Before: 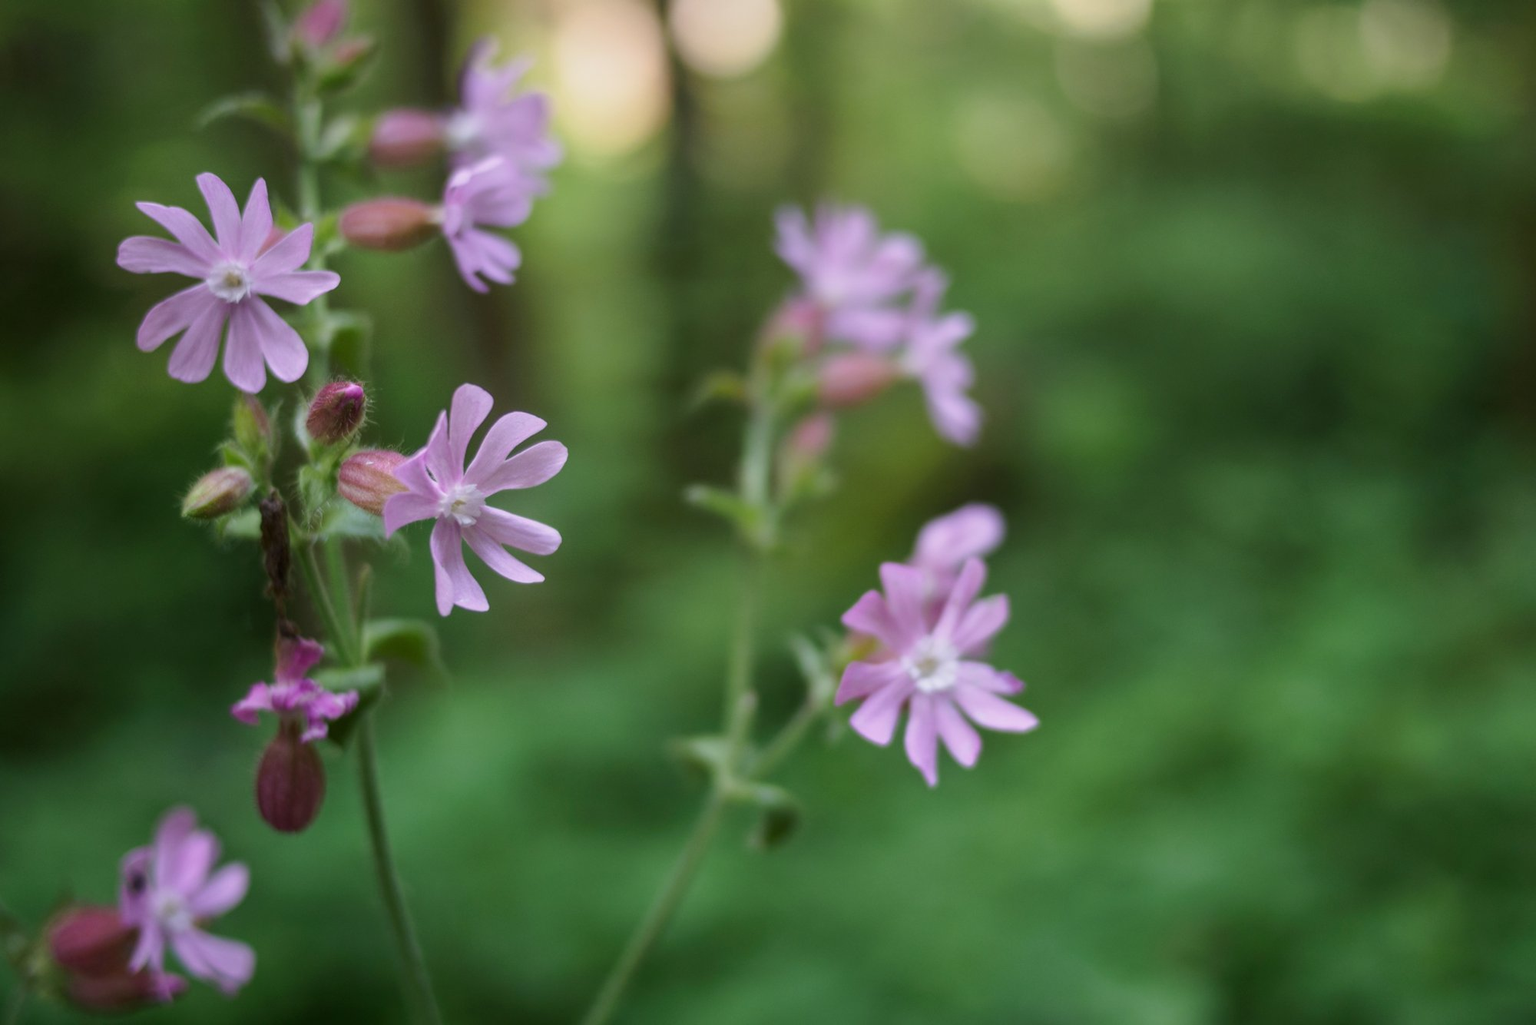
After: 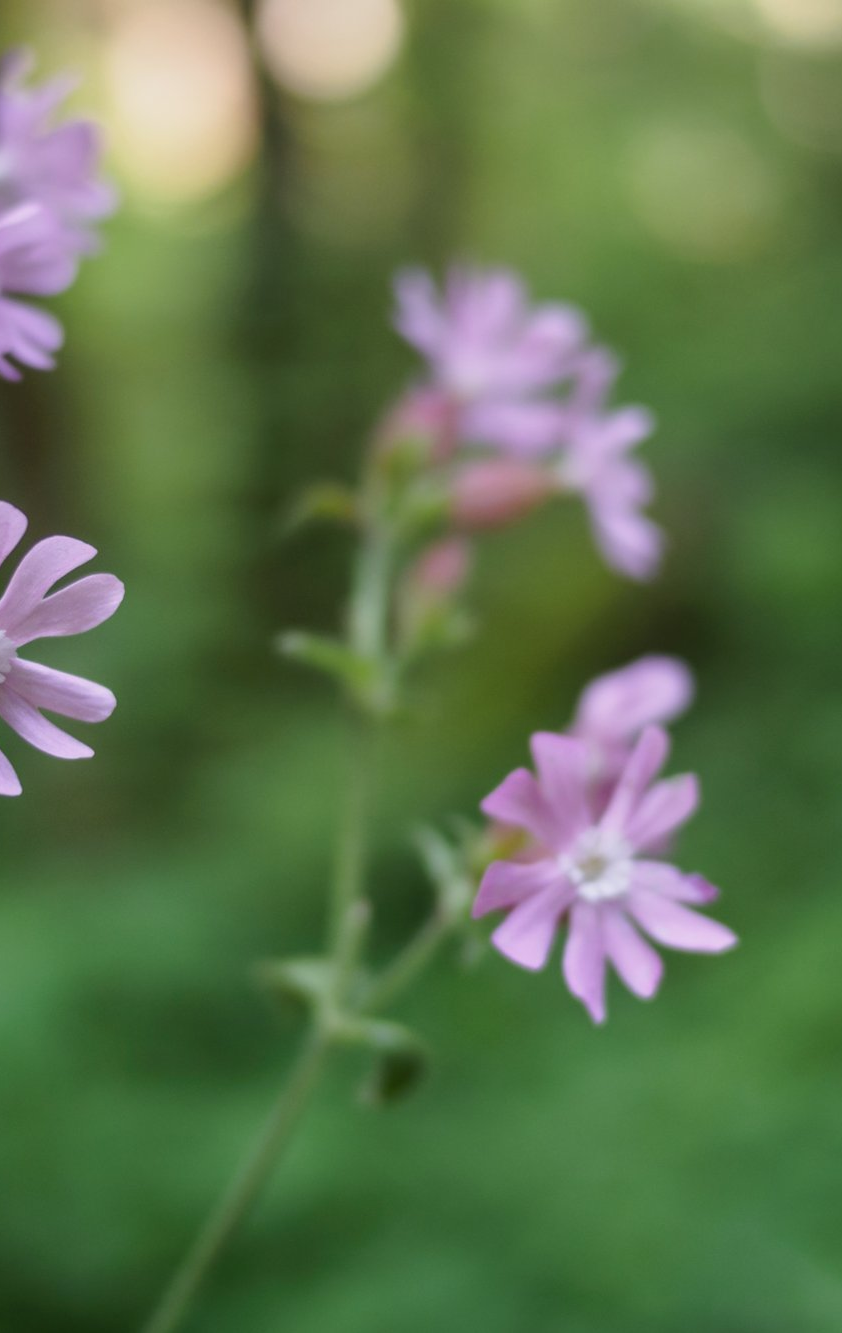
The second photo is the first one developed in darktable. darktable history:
crop: left 30.791%, right 27.066%
color correction: highlights b* 0.06, saturation 0.981
